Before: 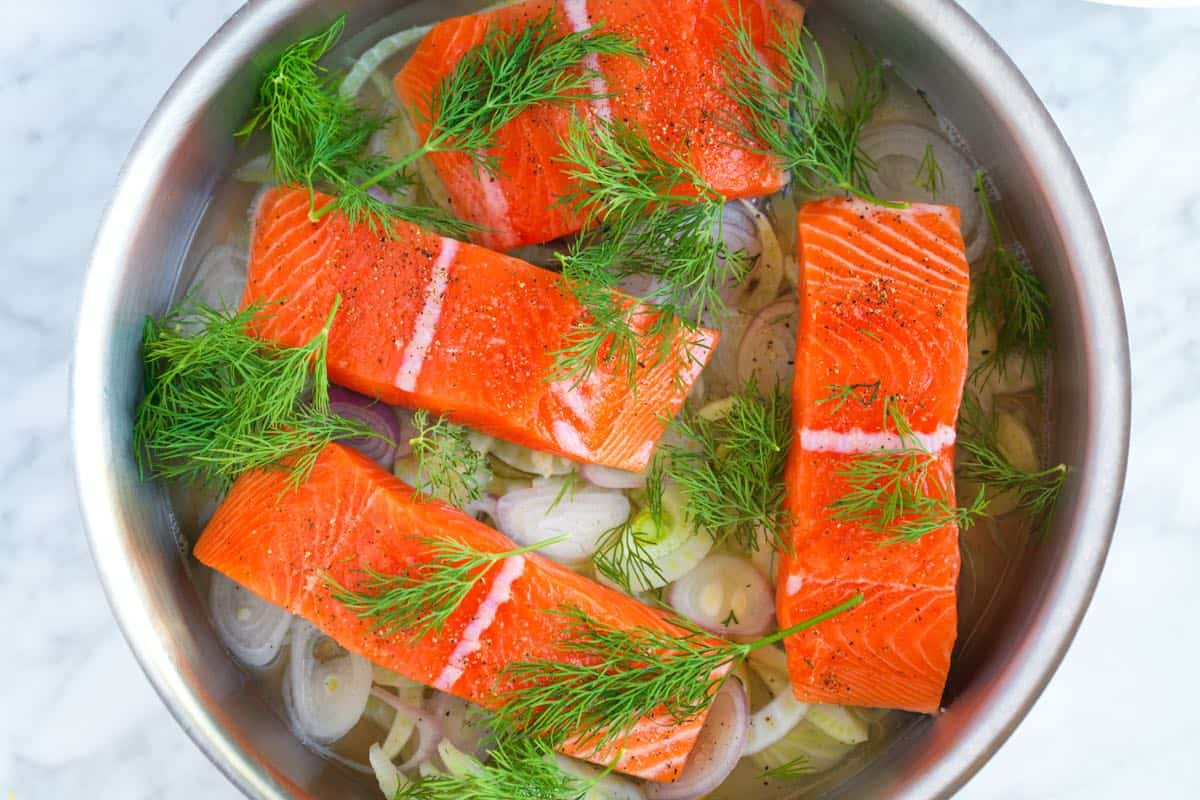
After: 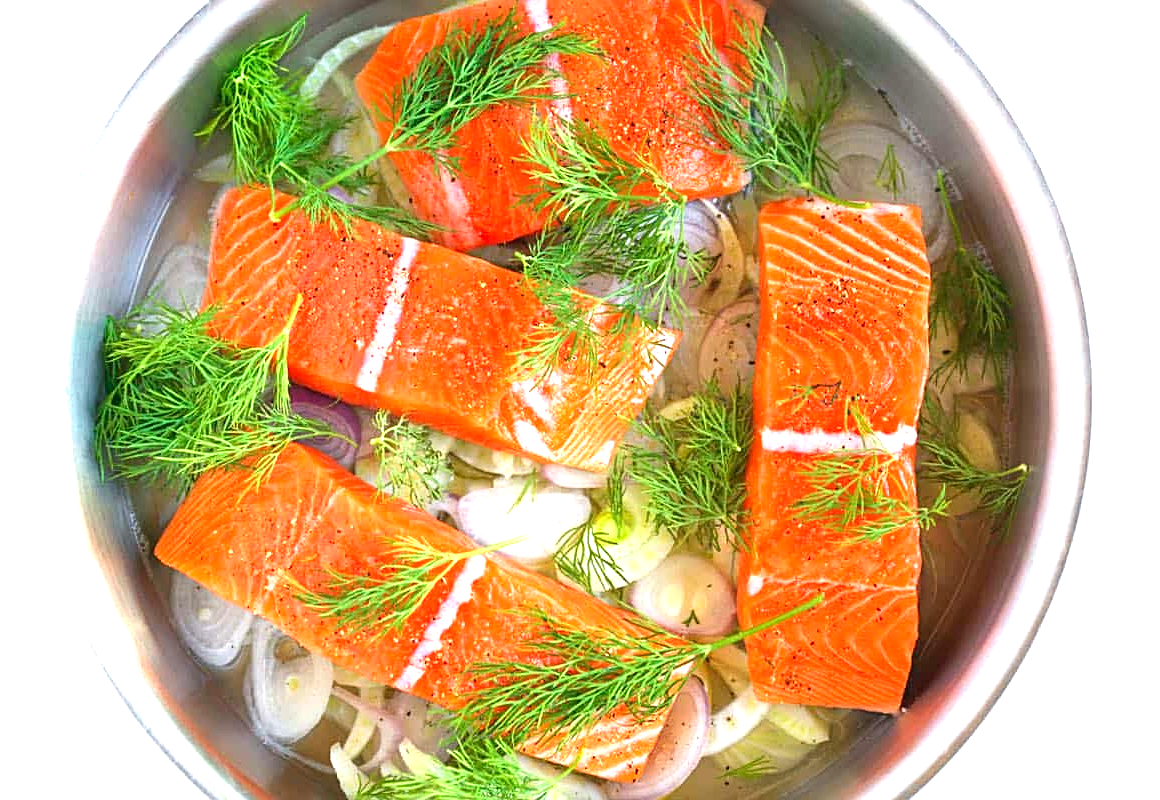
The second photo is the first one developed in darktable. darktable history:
crop and rotate: left 3.316%
contrast brightness saturation: contrast 0.028, brightness -0.03
exposure: exposure 1.001 EV, compensate highlight preservation false
sharpen: on, module defaults
